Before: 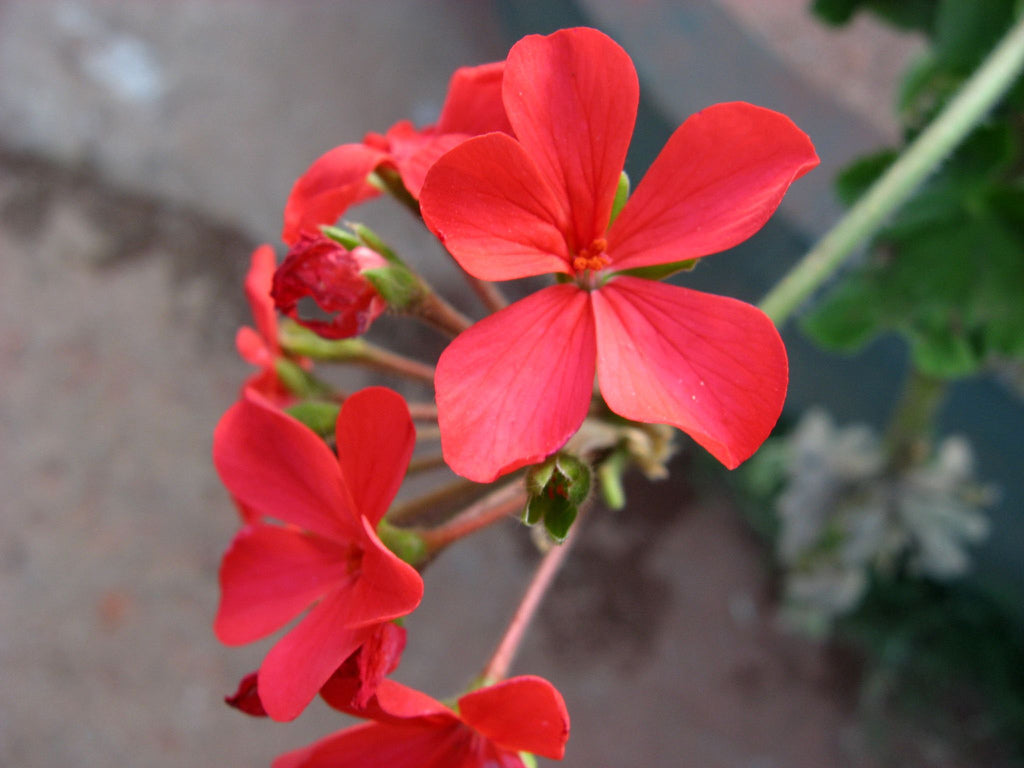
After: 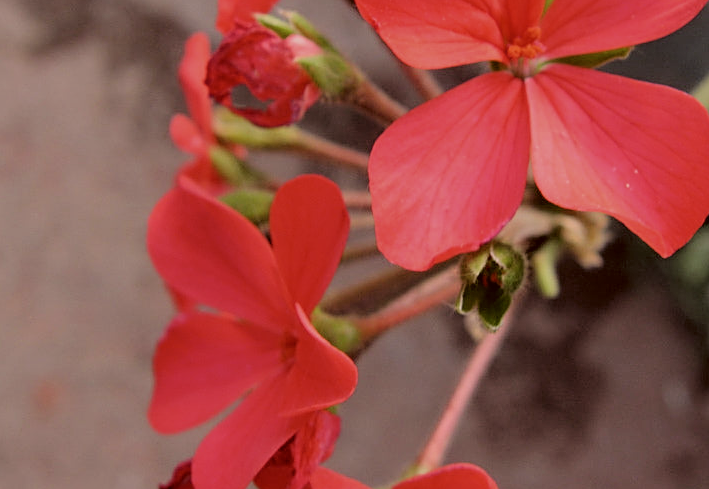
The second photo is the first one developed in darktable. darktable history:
filmic rgb: black relative exposure -6.15 EV, white relative exposure 6.96 EV, hardness 2.23, color science v6 (2022)
color correction: highlights a* 10.21, highlights b* 9.79, shadows a* 8.61, shadows b* 7.88, saturation 0.8
sharpen: on, module defaults
crop: left 6.488%, top 27.668%, right 24.183%, bottom 8.656%
